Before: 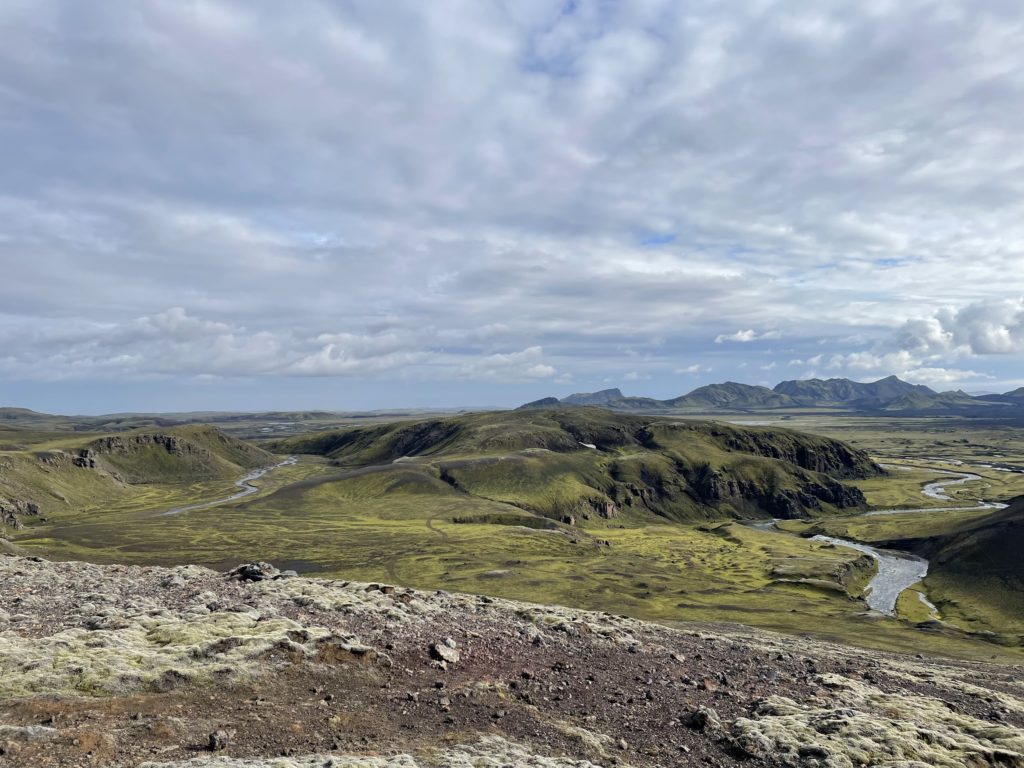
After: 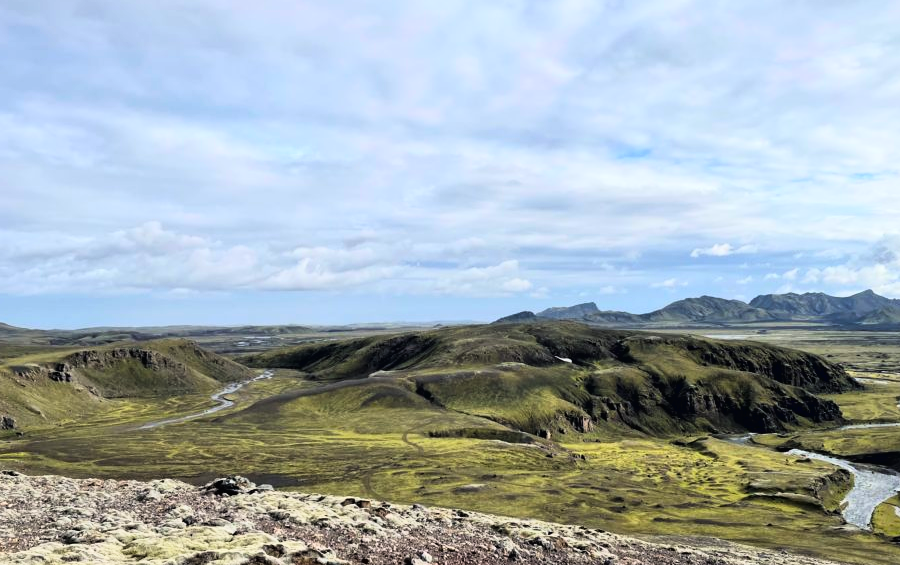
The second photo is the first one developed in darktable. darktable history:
crop and rotate: left 2.425%, top 11.305%, right 9.6%, bottom 15.08%
tone curve: curves: ch0 [(0.016, 0.011) (0.084, 0.026) (0.469, 0.508) (0.721, 0.862) (1, 1)], color space Lab, linked channels, preserve colors none
